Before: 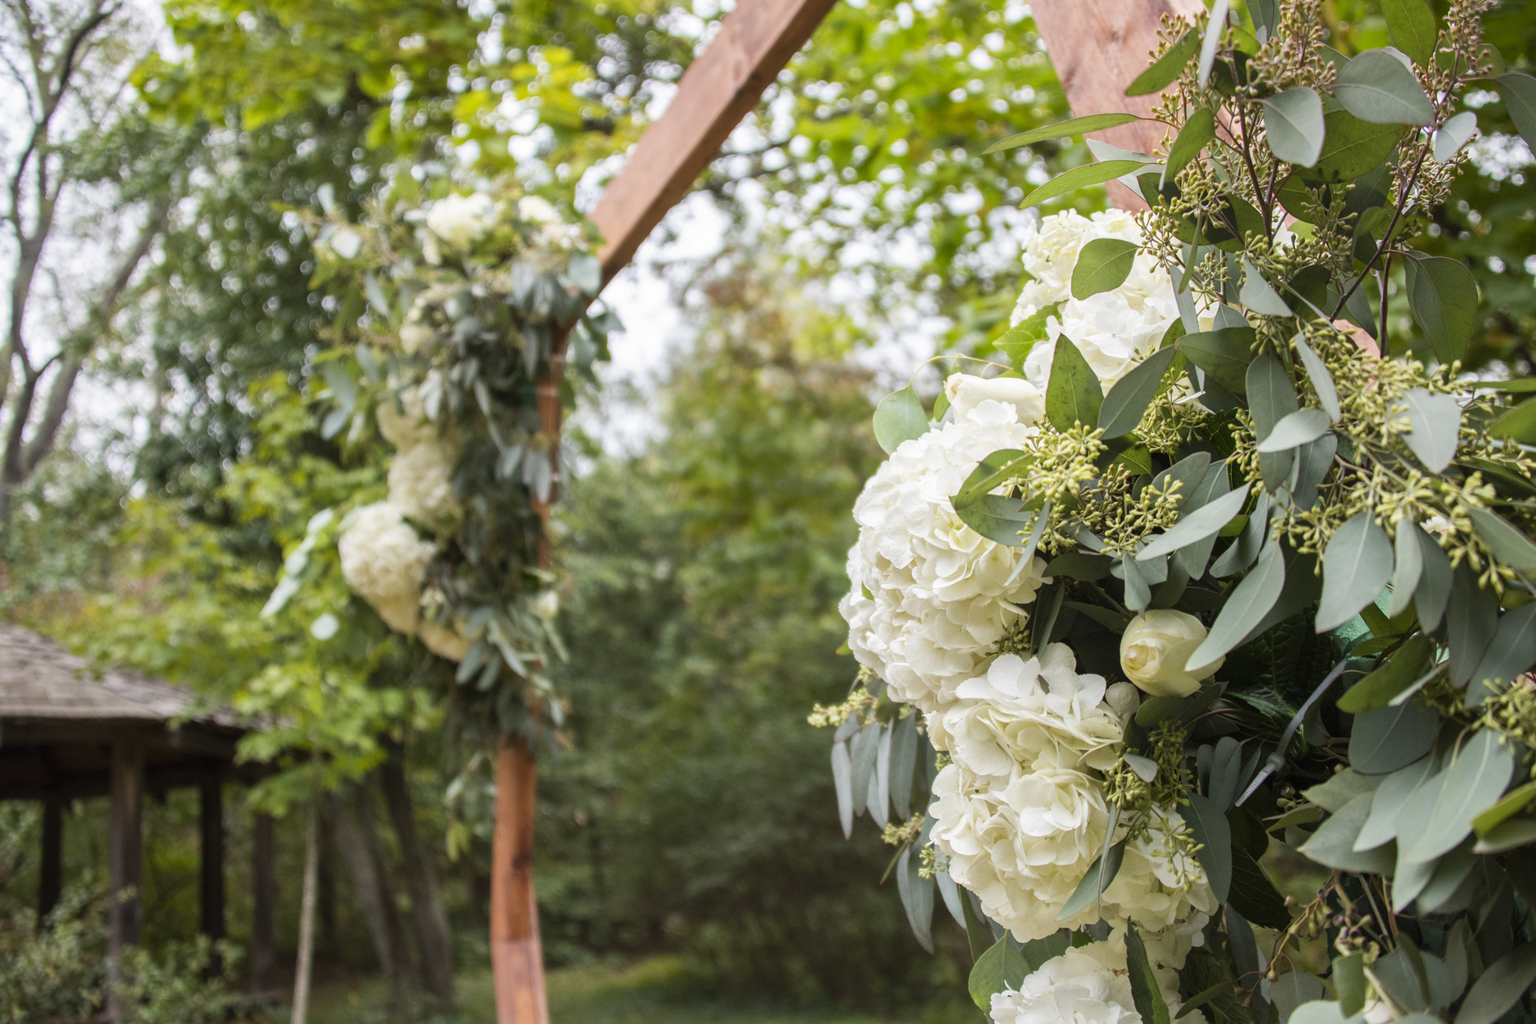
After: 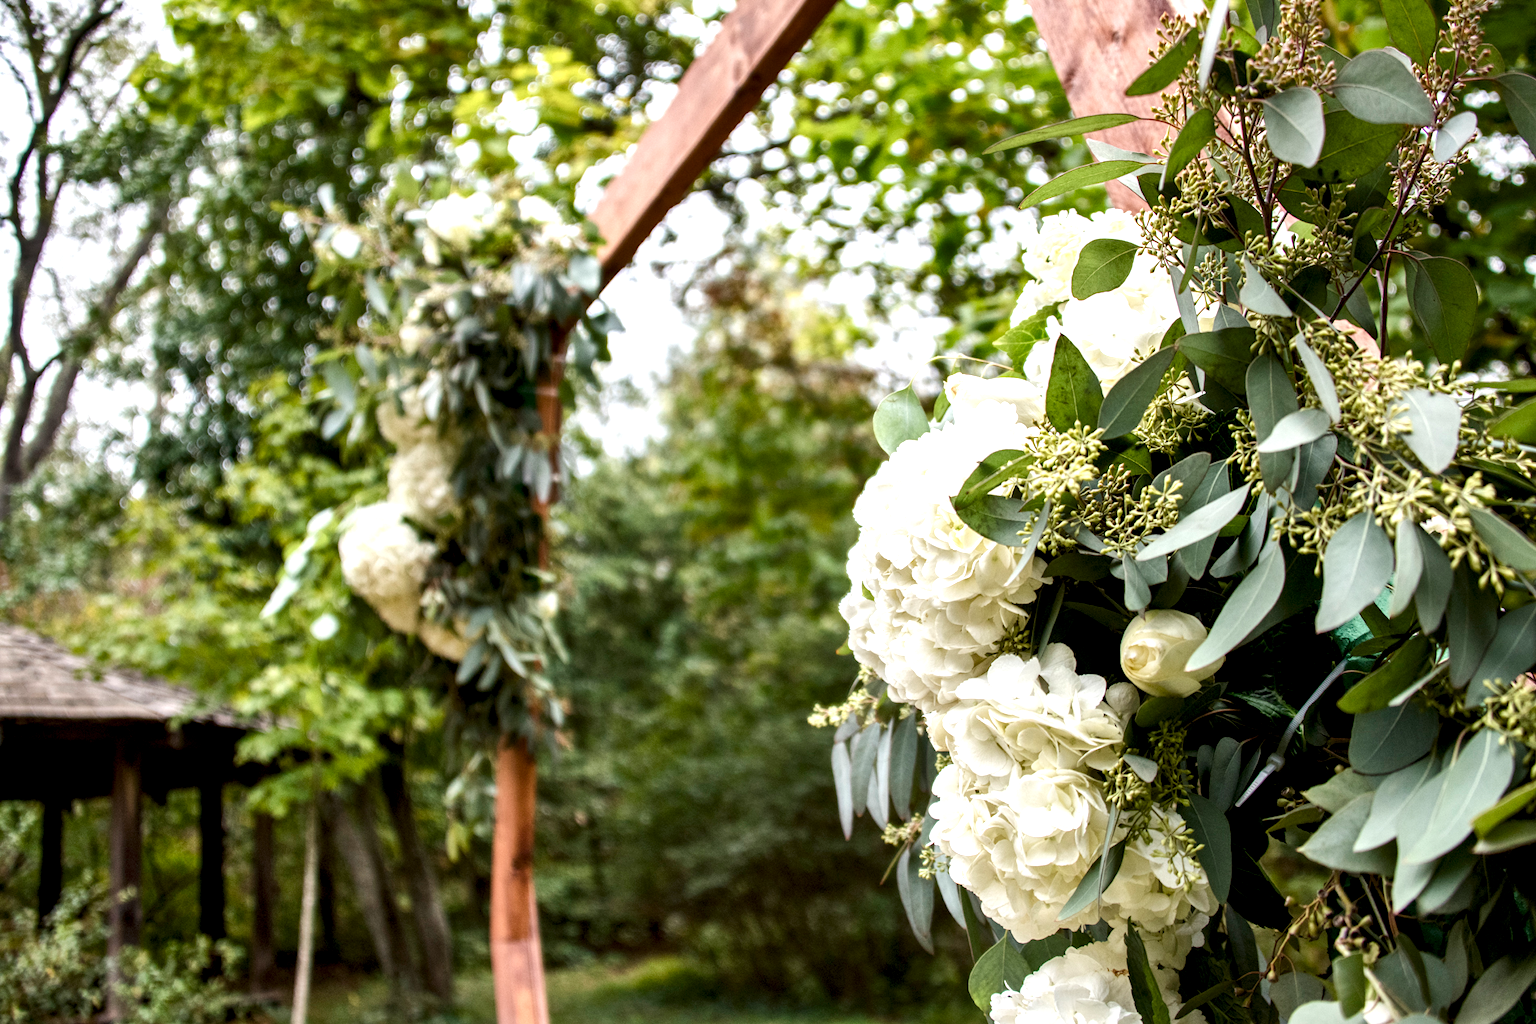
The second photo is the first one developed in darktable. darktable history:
shadows and highlights: soften with gaussian
color balance rgb: shadows lift › luminance -20%, power › hue 72.24°, highlights gain › luminance 15%, global offset › hue 171.6°, perceptual saturation grading › highlights -30%, perceptual saturation grading › shadows 20%, global vibrance 30%, contrast 10%
local contrast: highlights 123%, shadows 126%, detail 140%, midtone range 0.254
